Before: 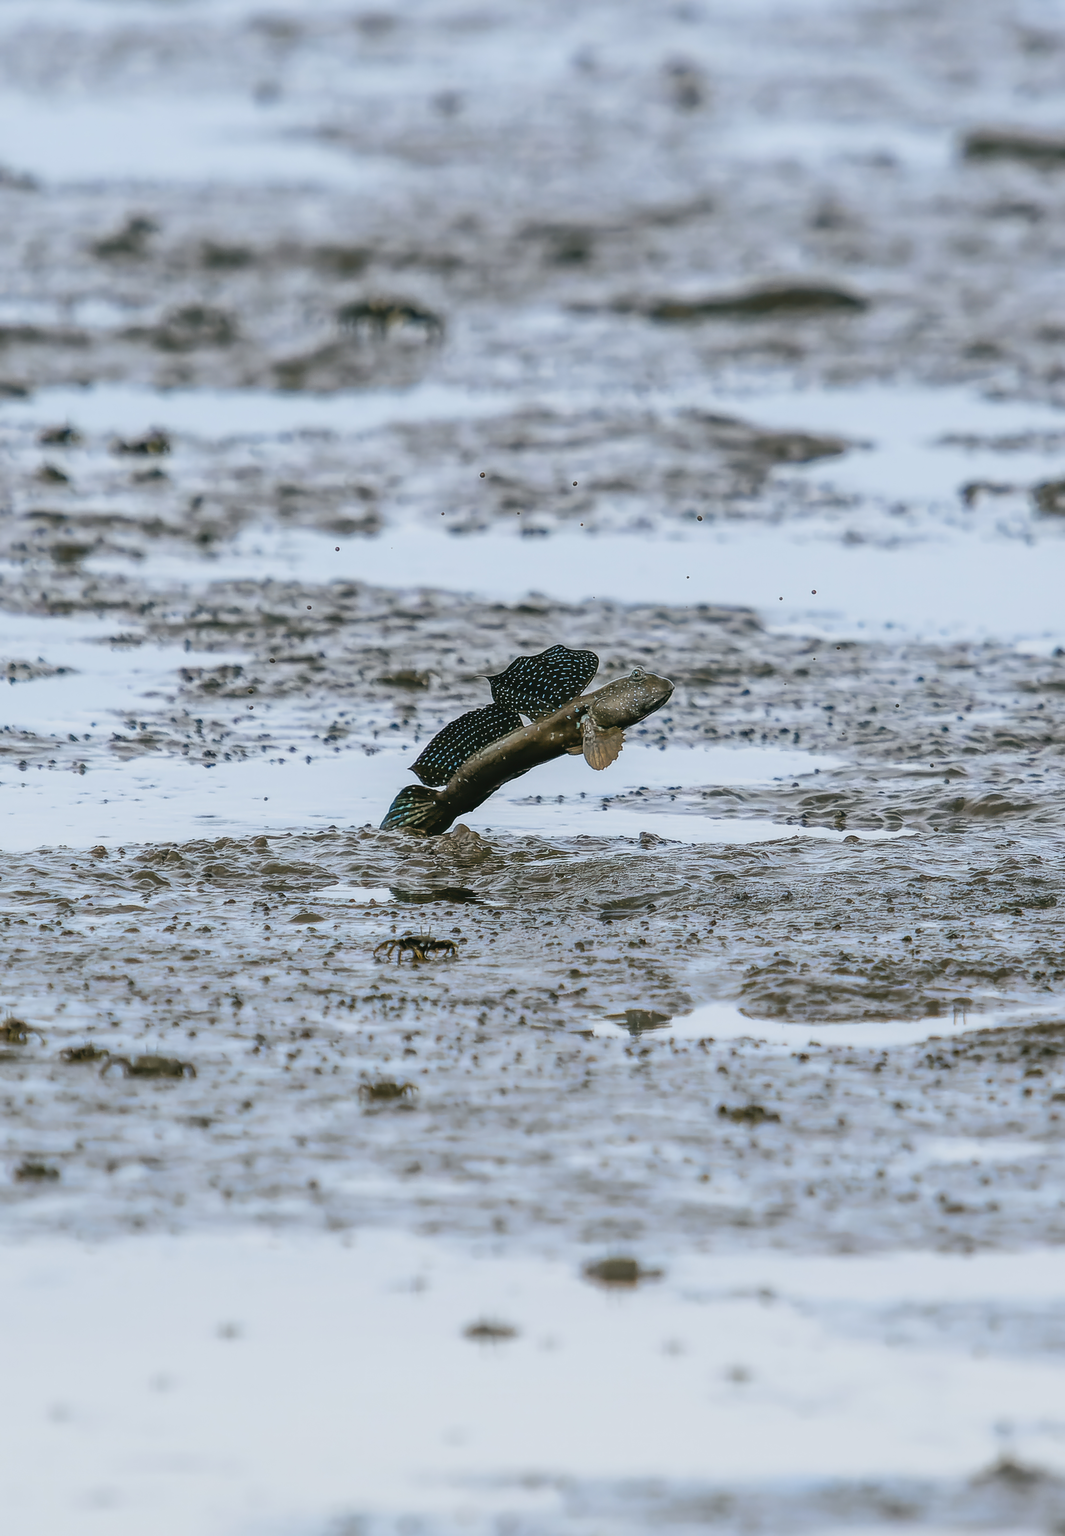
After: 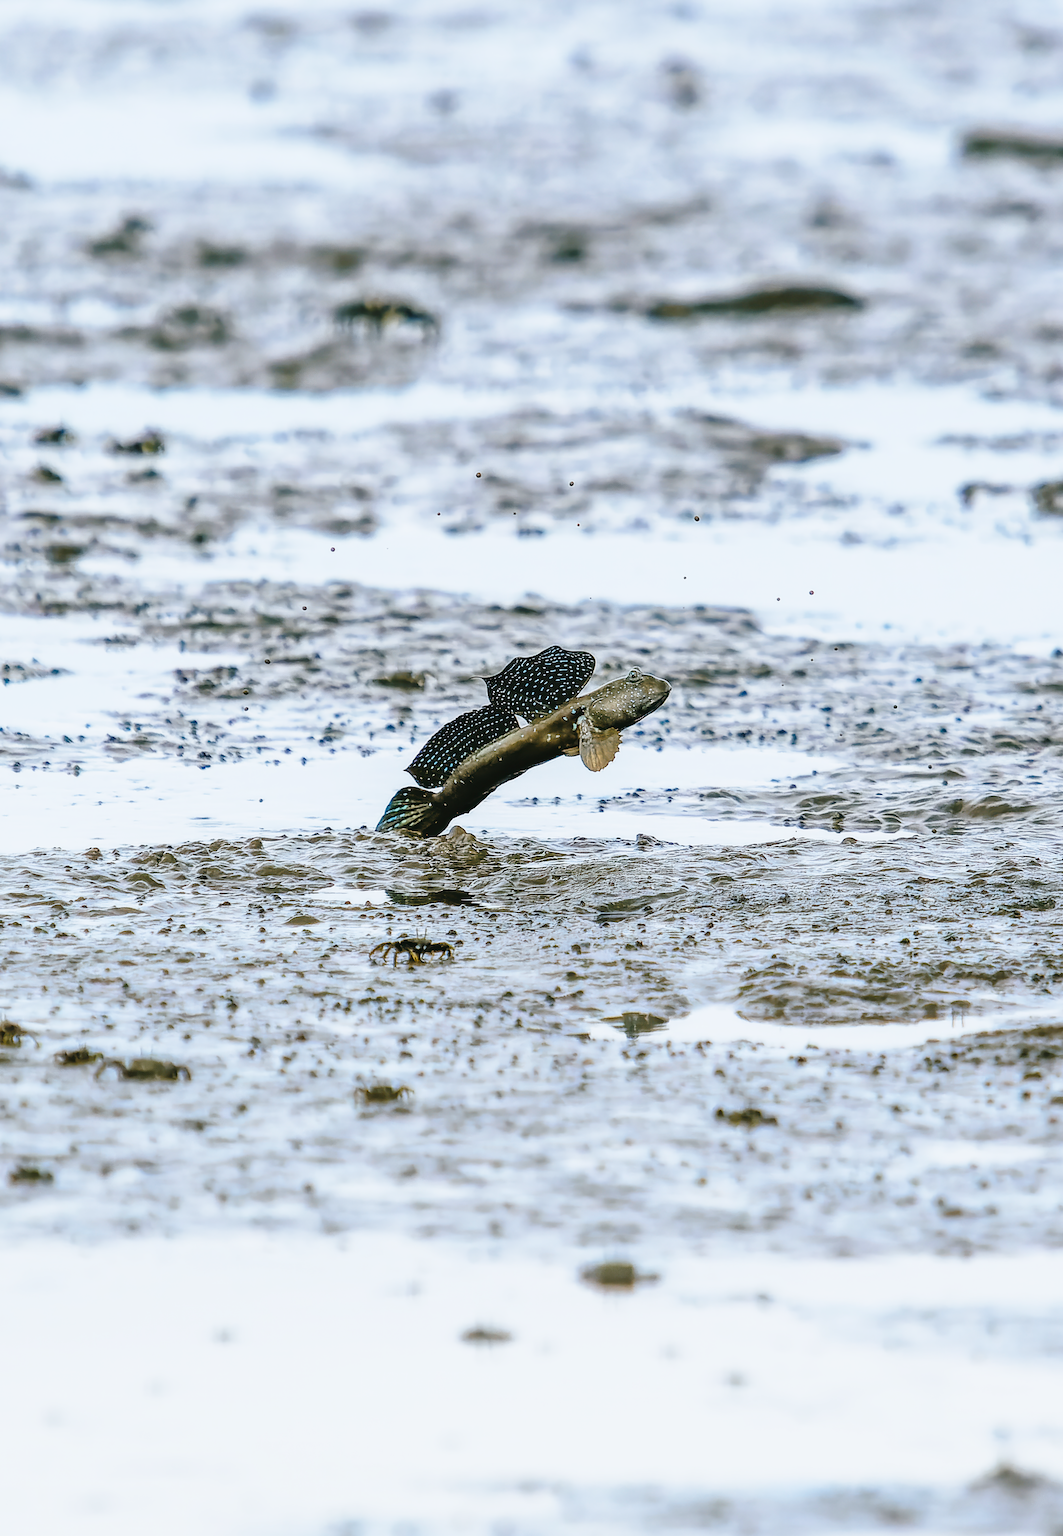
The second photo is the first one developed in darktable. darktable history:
base curve: curves: ch0 [(0, 0) (0.028, 0.03) (0.121, 0.232) (0.46, 0.748) (0.859, 0.968) (1, 1)], preserve colors none
crop and rotate: left 0.614%, top 0.179%, bottom 0.309%
haze removal: compatibility mode true, adaptive false
white balance: red 0.982, blue 1.018
